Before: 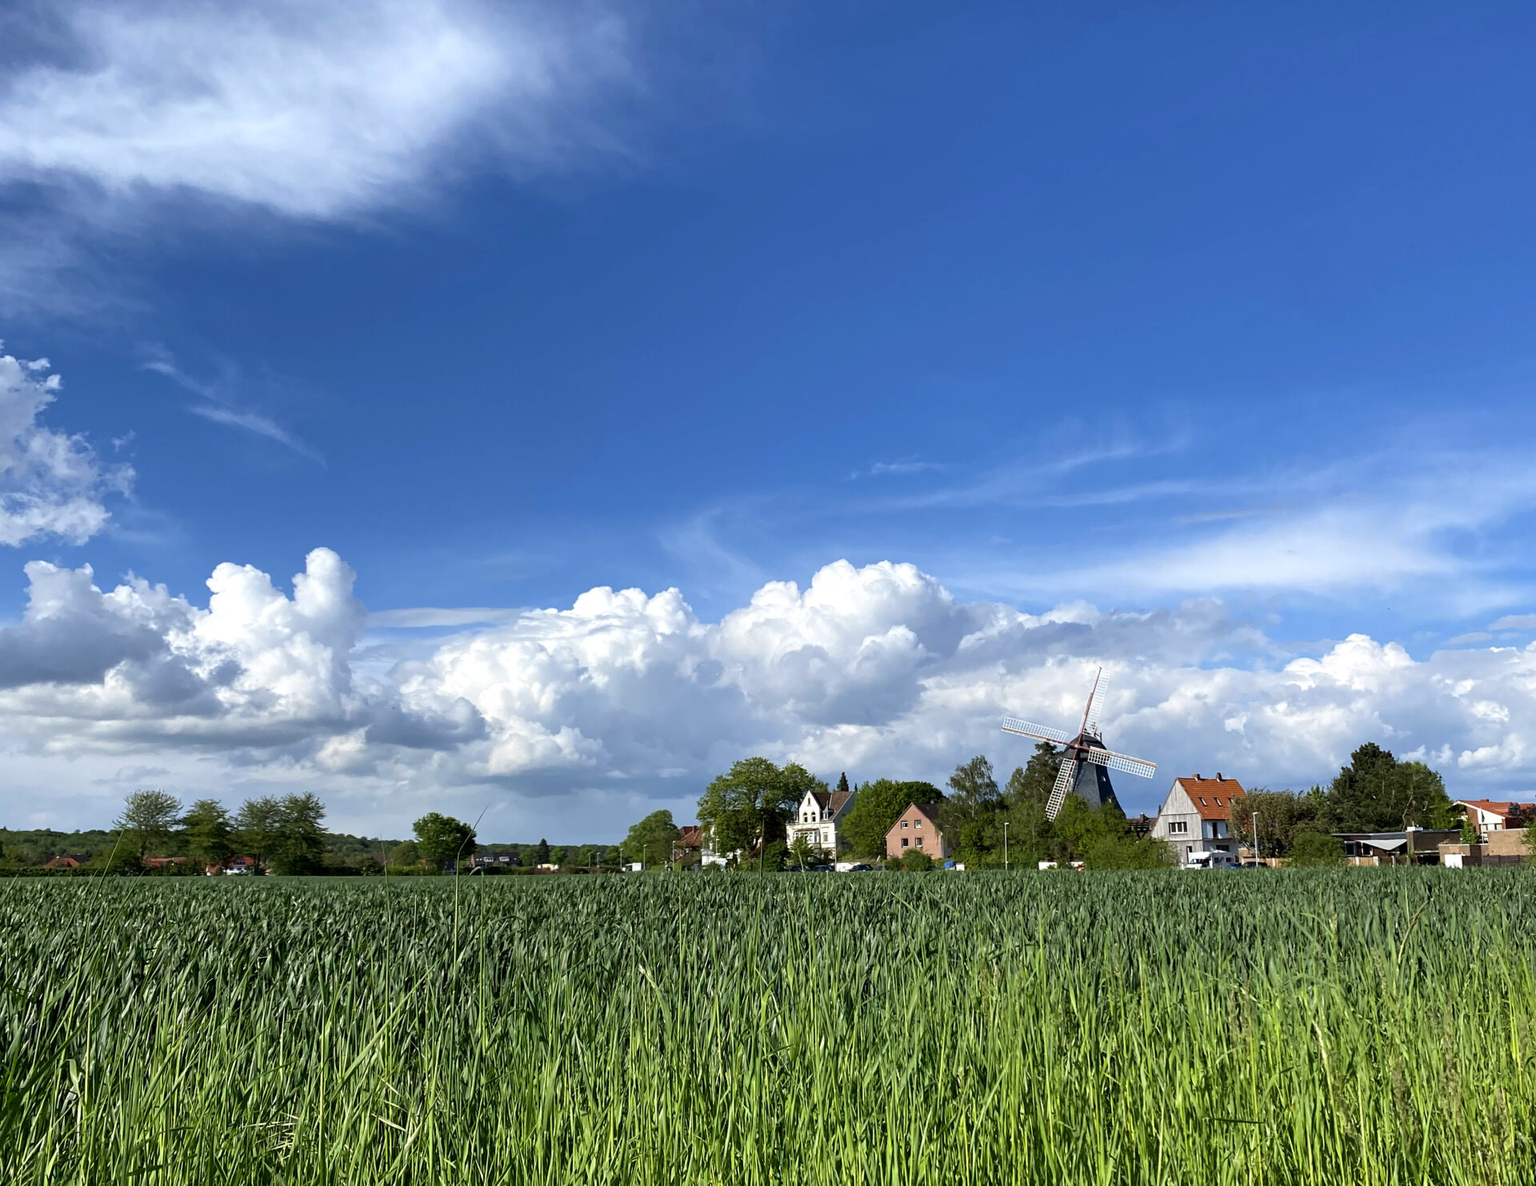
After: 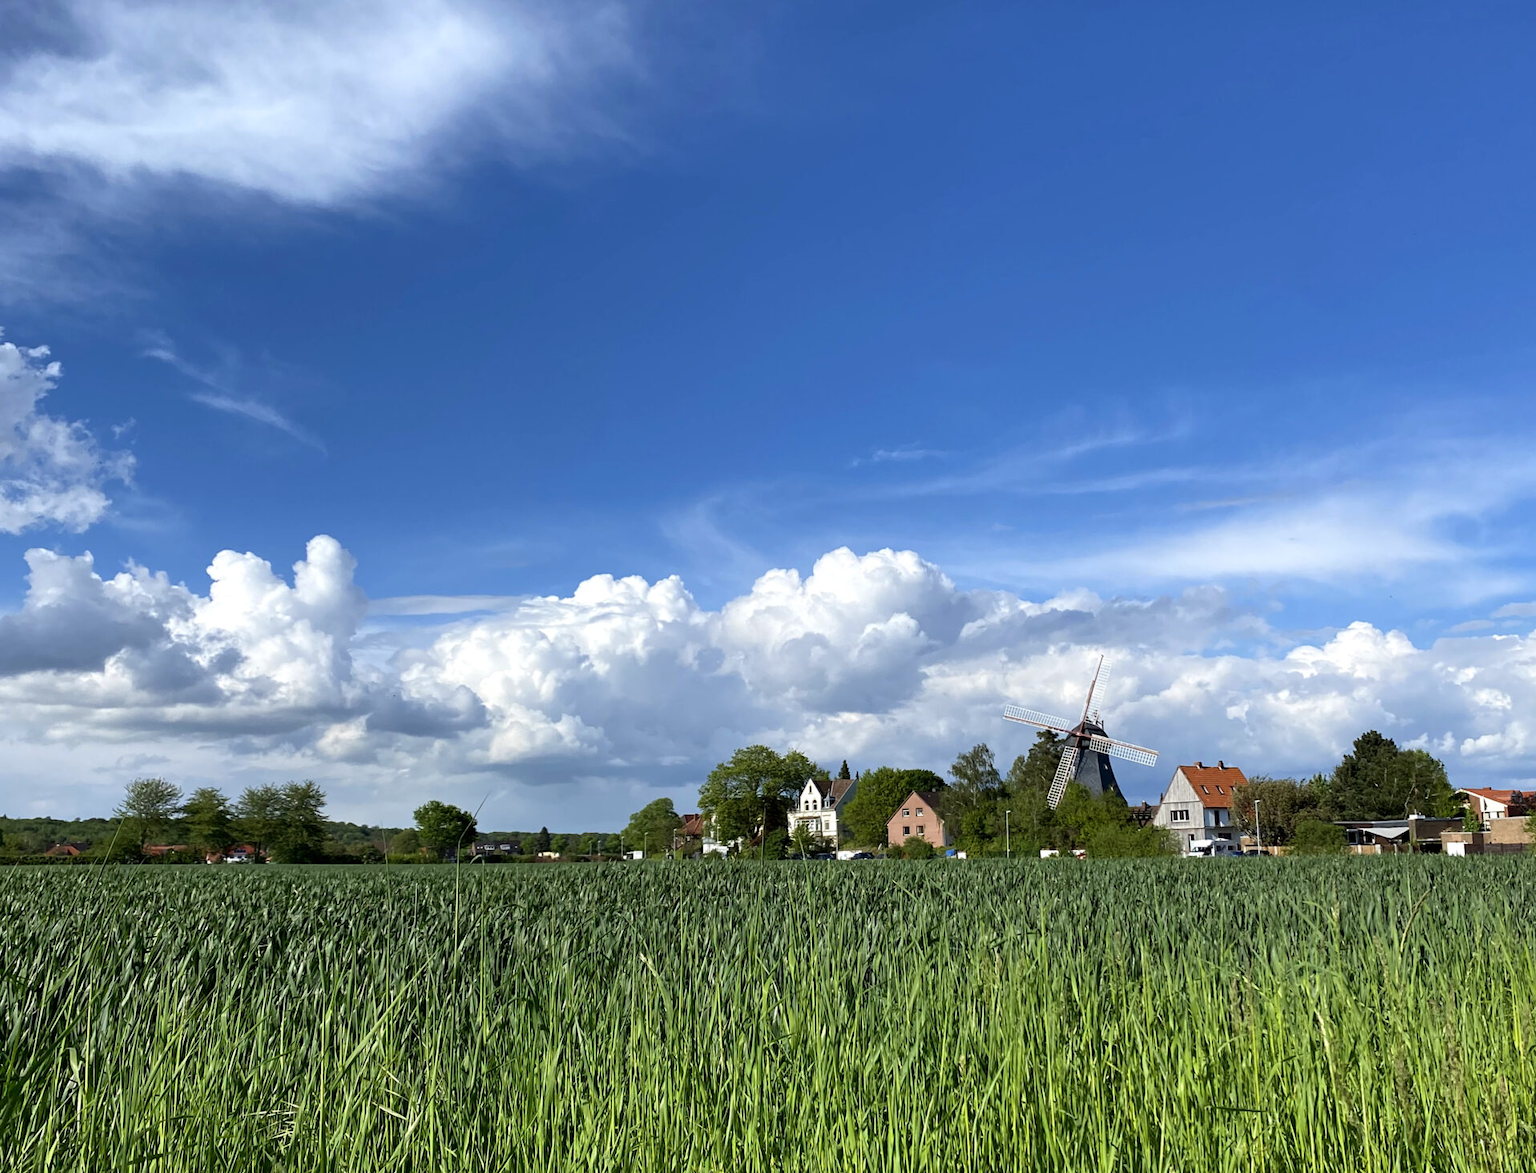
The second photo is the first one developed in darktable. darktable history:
crop: top 1.147%, right 0.115%
